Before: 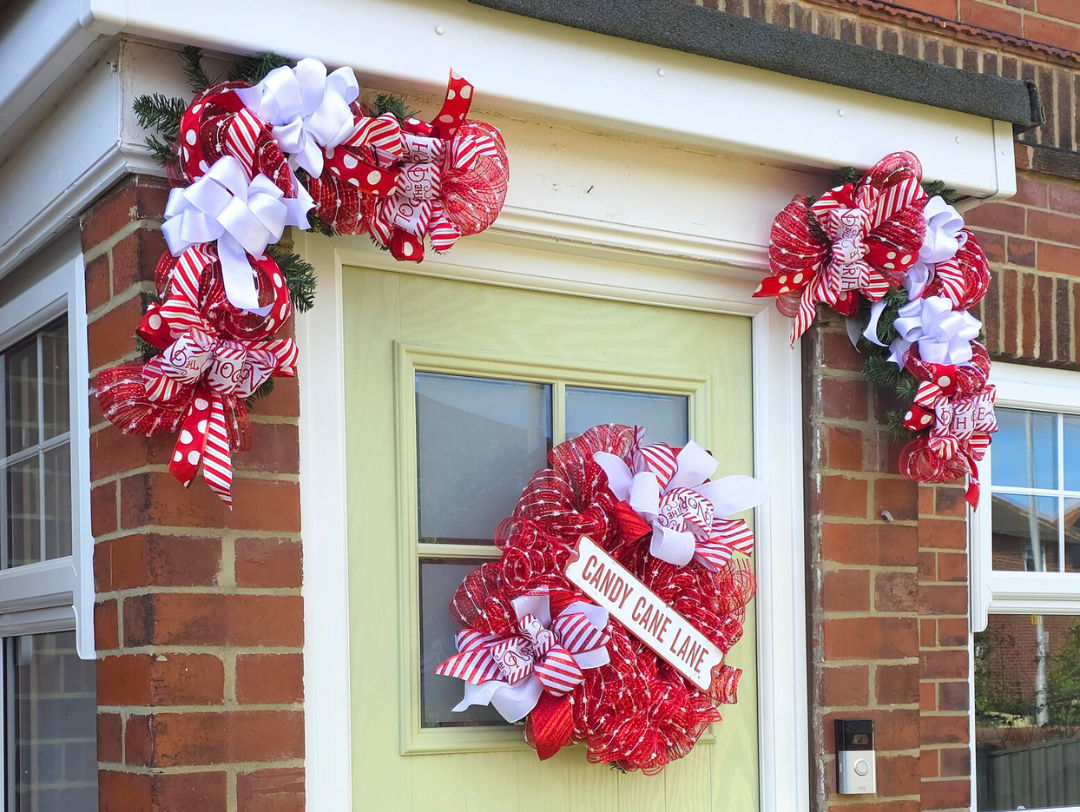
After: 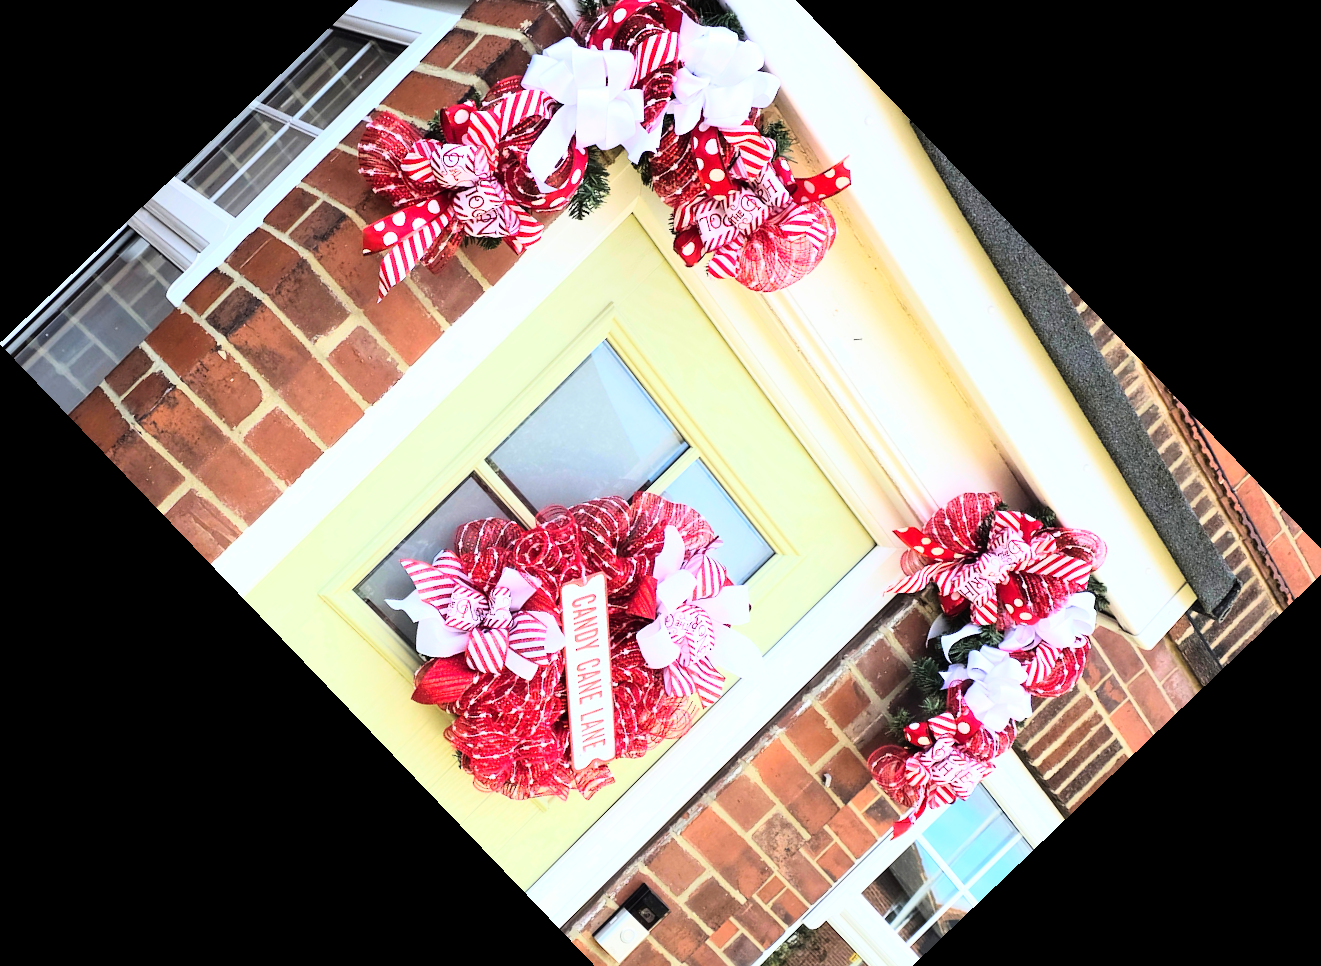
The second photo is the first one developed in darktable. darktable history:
crop and rotate: angle -46.26°, top 16.234%, right 0.912%, bottom 11.704%
rgb curve: curves: ch0 [(0, 0) (0.21, 0.15) (0.24, 0.21) (0.5, 0.75) (0.75, 0.96) (0.89, 0.99) (1, 1)]; ch1 [(0, 0.02) (0.21, 0.13) (0.25, 0.2) (0.5, 0.67) (0.75, 0.9) (0.89, 0.97) (1, 1)]; ch2 [(0, 0.02) (0.21, 0.13) (0.25, 0.2) (0.5, 0.67) (0.75, 0.9) (0.89, 0.97) (1, 1)], compensate middle gray true
